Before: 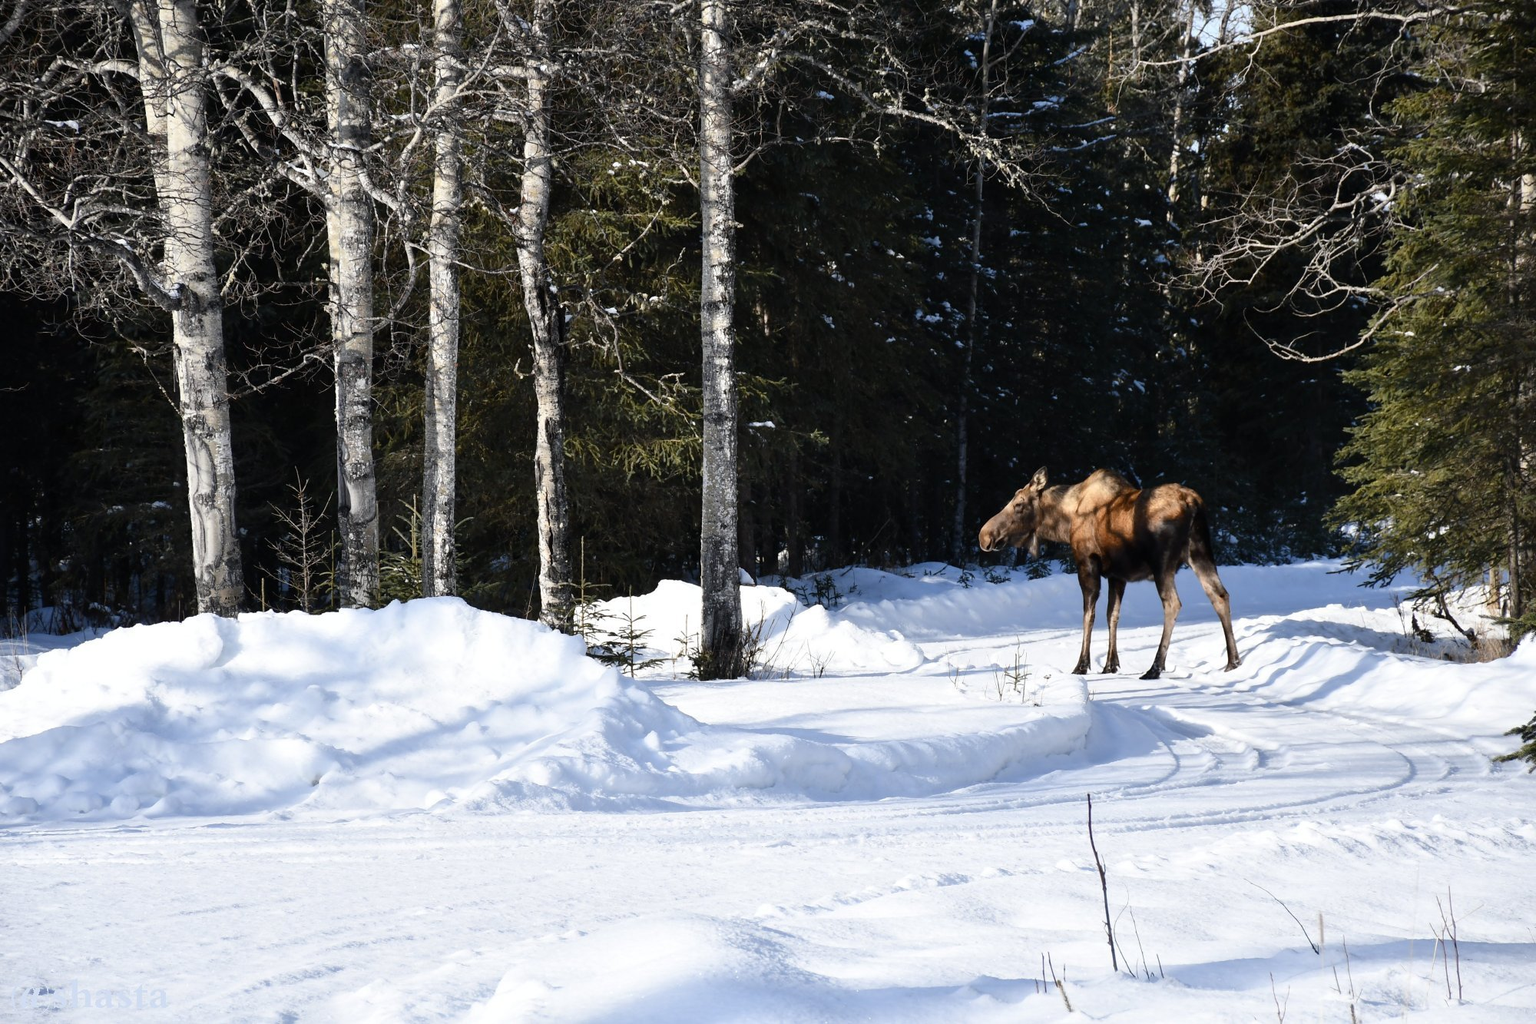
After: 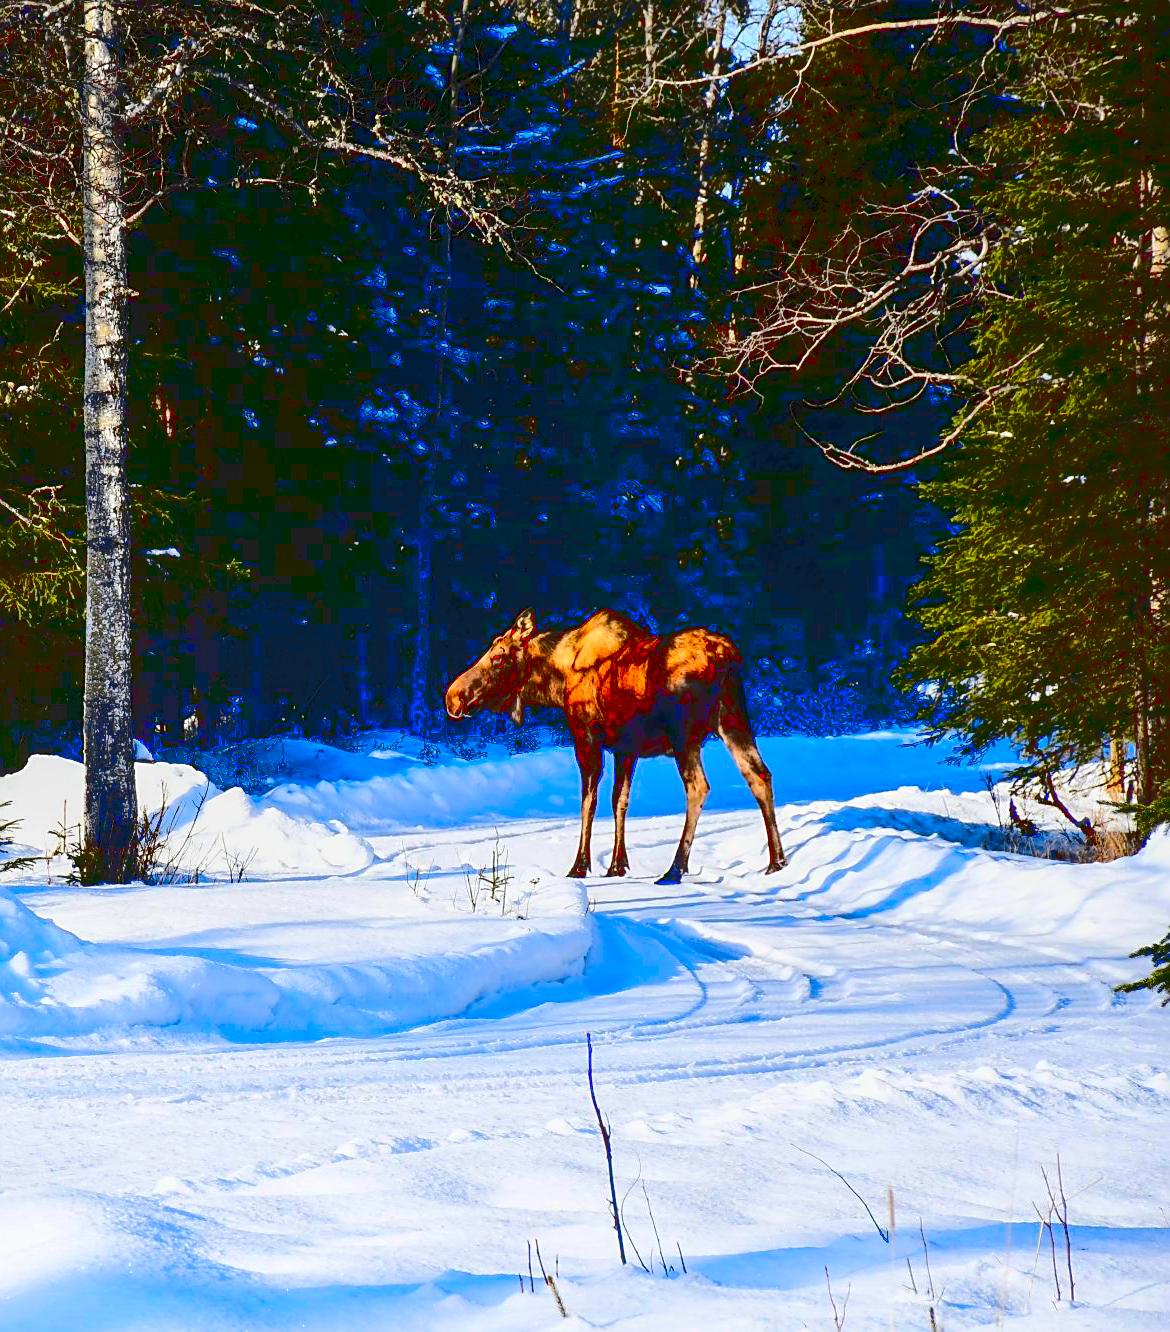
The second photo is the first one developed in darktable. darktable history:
local contrast: detail 116%
tone curve: curves: ch0 [(0, 0) (0.003, 0.077) (0.011, 0.08) (0.025, 0.083) (0.044, 0.095) (0.069, 0.106) (0.1, 0.12) (0.136, 0.144) (0.177, 0.185) (0.224, 0.231) (0.277, 0.297) (0.335, 0.382) (0.399, 0.471) (0.468, 0.553) (0.543, 0.623) (0.623, 0.689) (0.709, 0.75) (0.801, 0.81) (0.898, 0.873) (1, 1)], color space Lab, linked channels, preserve colors none
color correction: highlights b* -0.043, saturation 2.13
crop: left 41.488%
sharpen: on, module defaults
contrast brightness saturation: contrast 0.219, brightness -0.19, saturation 0.239
